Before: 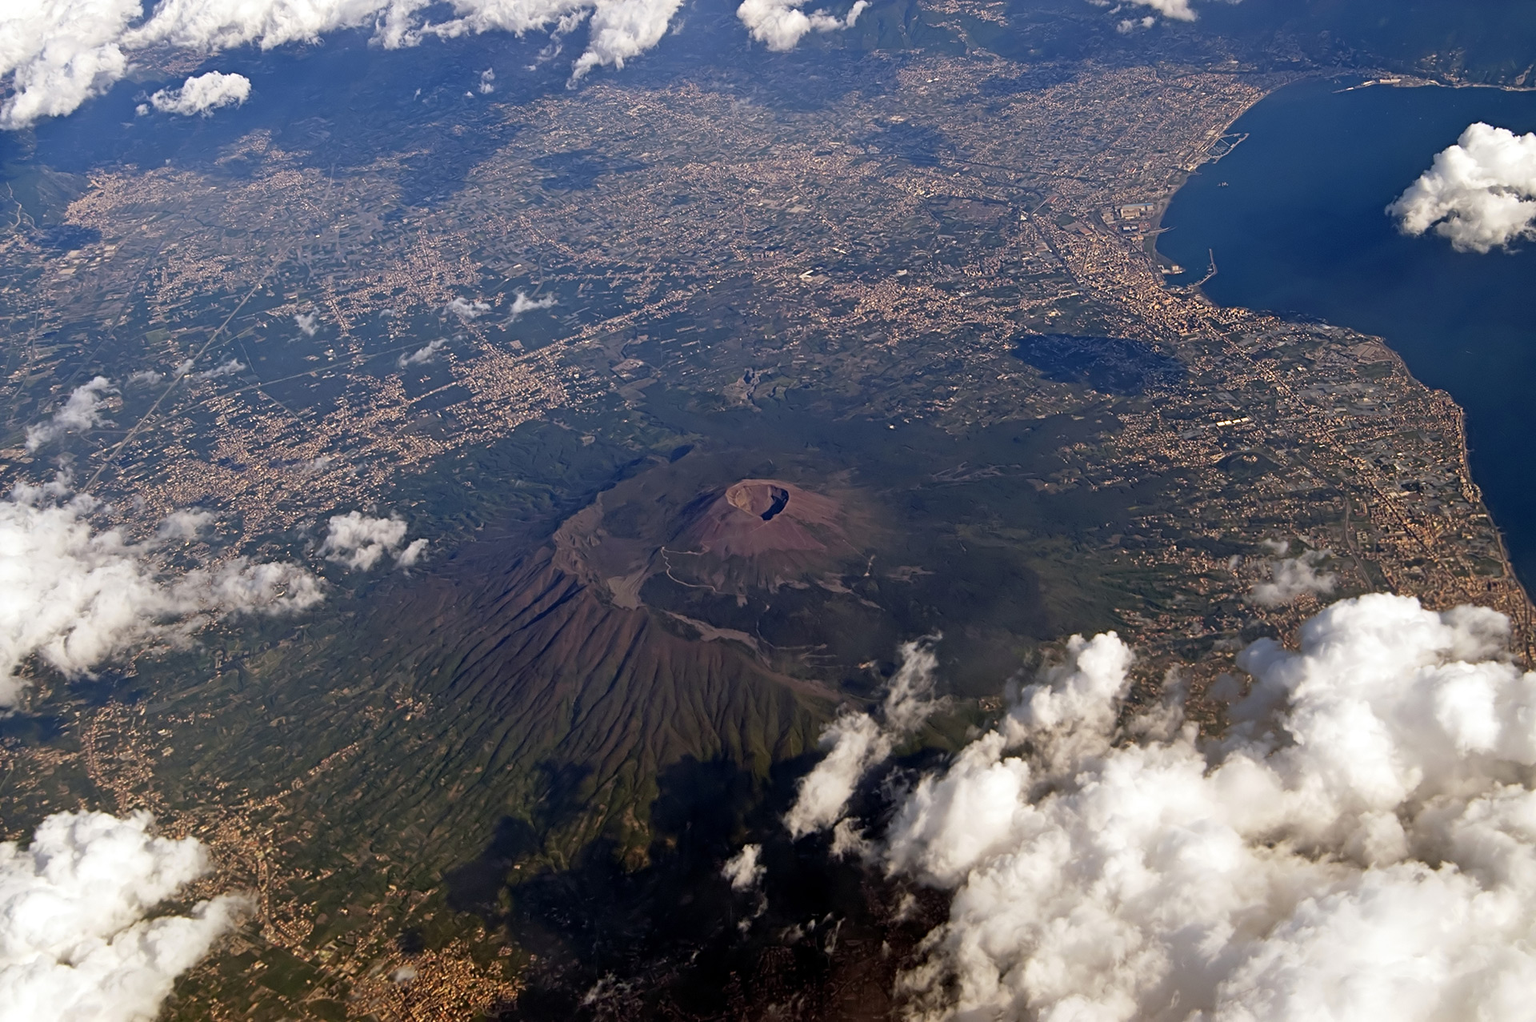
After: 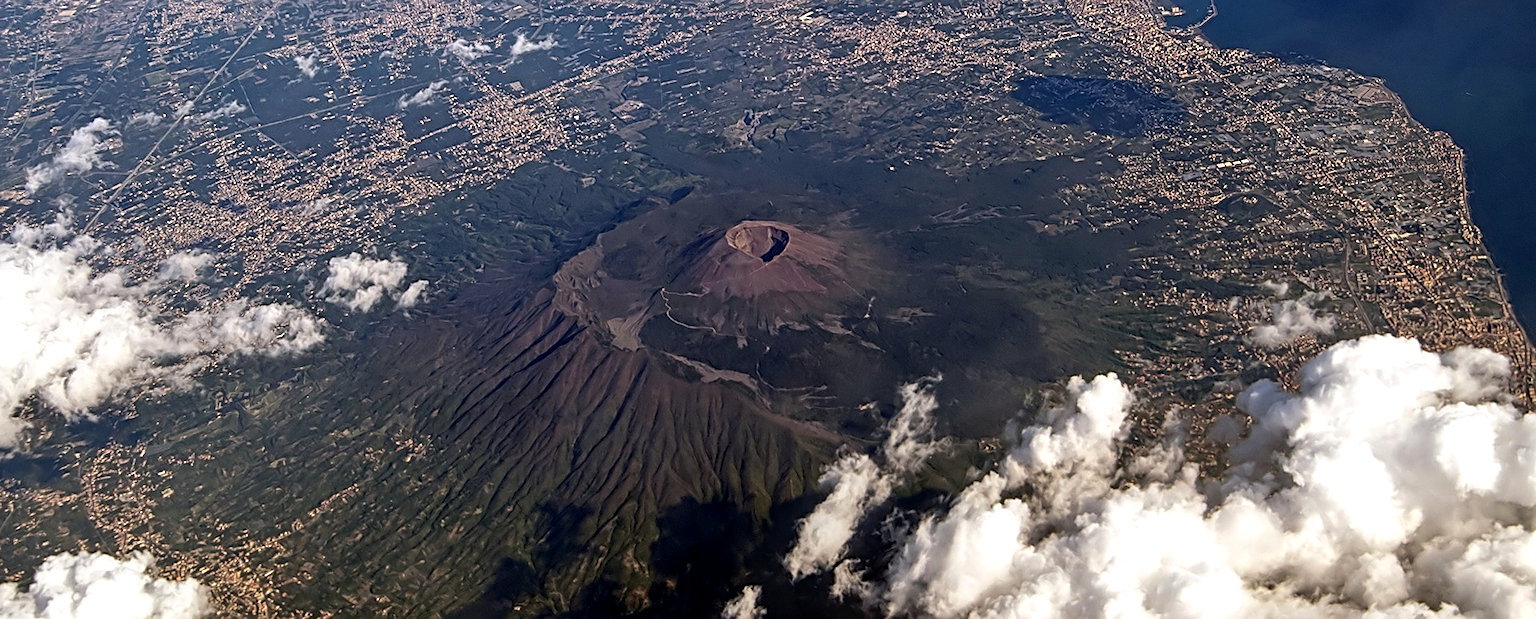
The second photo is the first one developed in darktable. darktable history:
tone equalizer: -8 EV -0.436 EV, -7 EV -0.393 EV, -6 EV -0.315 EV, -5 EV -0.224 EV, -3 EV 0.241 EV, -2 EV 0.356 EV, -1 EV 0.381 EV, +0 EV 0.415 EV, edges refinement/feathering 500, mask exposure compensation -1.57 EV, preserve details no
crop and rotate: top 25.314%, bottom 13.997%
local contrast: highlights 23%, detail 130%
sharpen: on, module defaults
